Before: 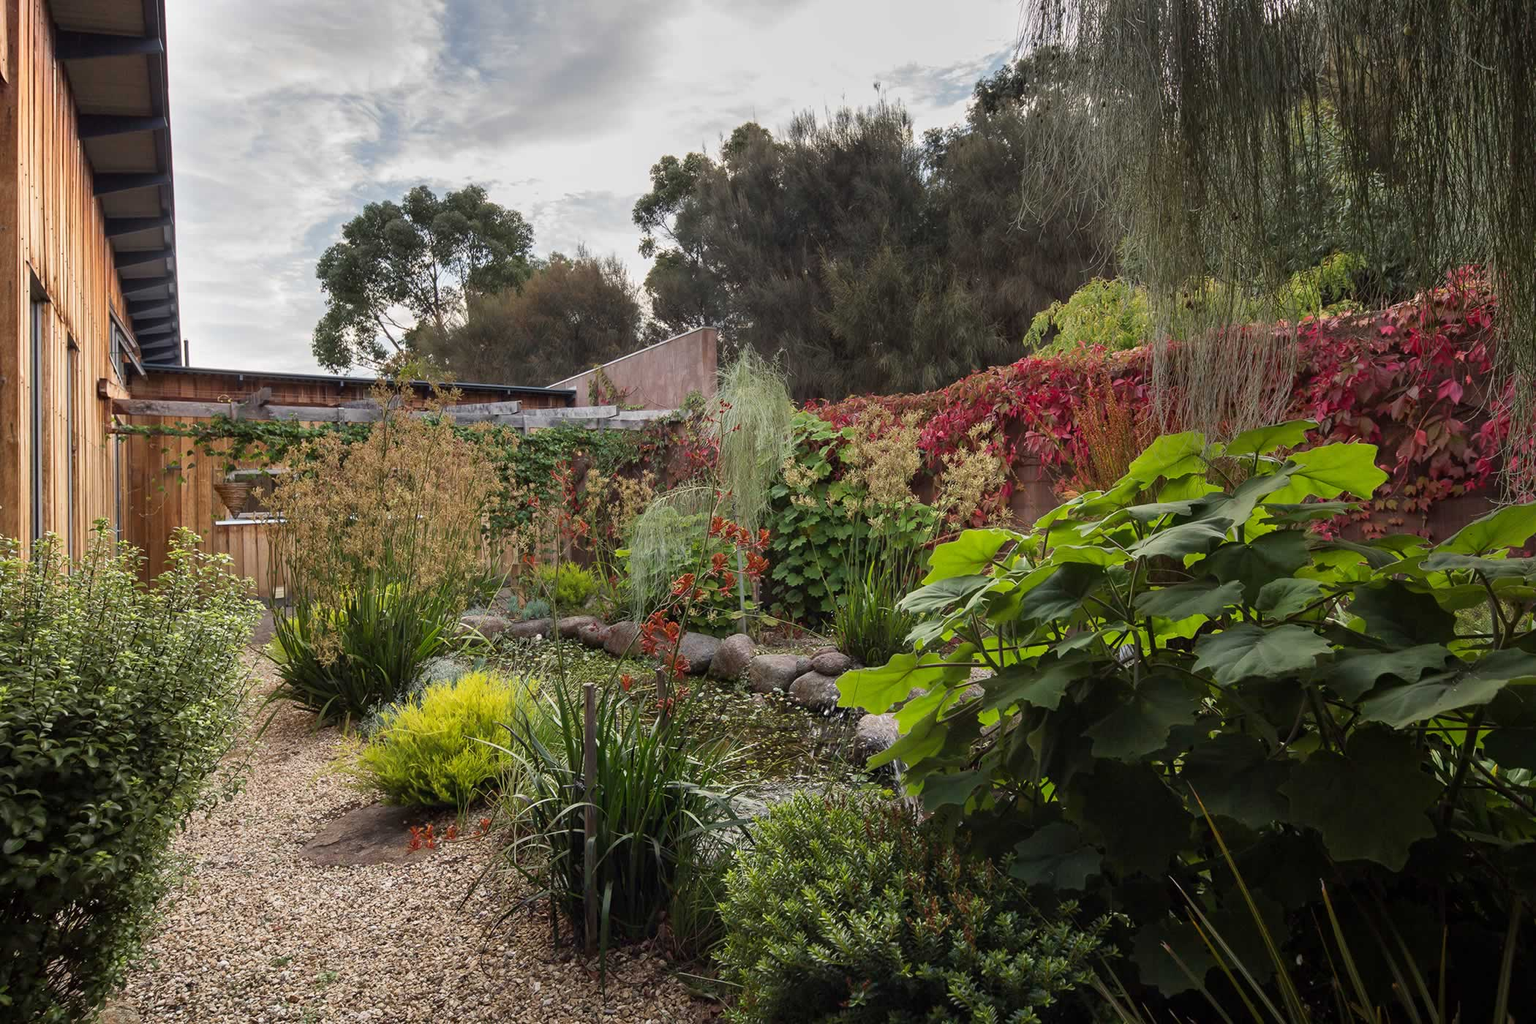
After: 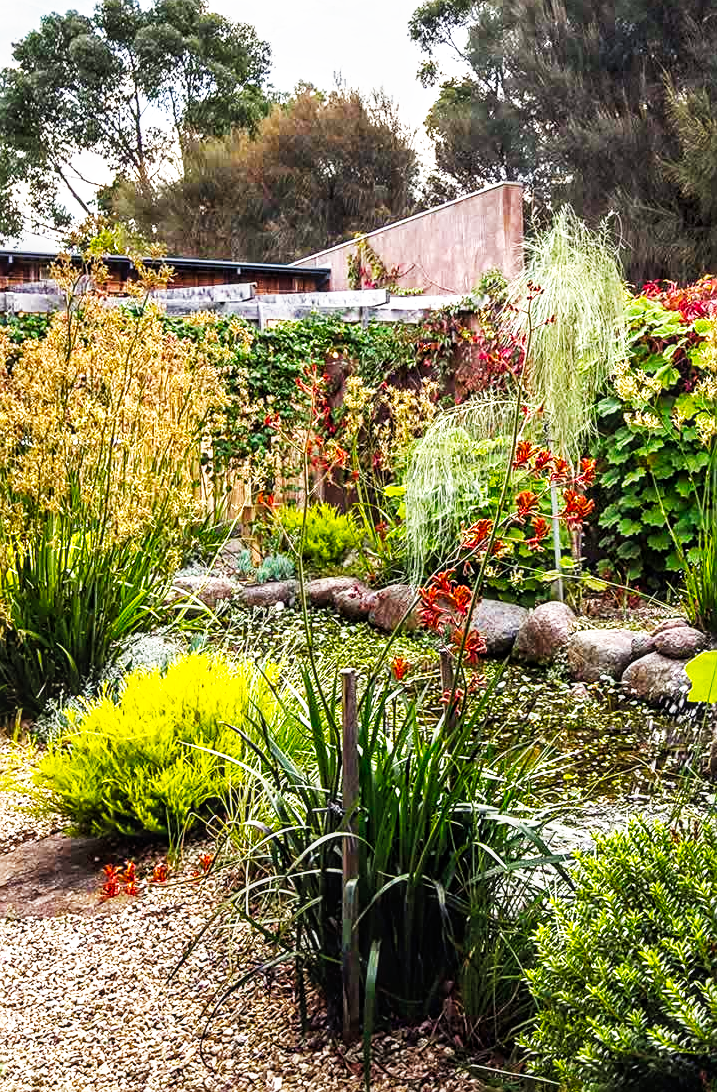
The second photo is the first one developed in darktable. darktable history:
base curve: curves: ch0 [(0, 0) (0.007, 0.004) (0.027, 0.03) (0.046, 0.07) (0.207, 0.54) (0.442, 0.872) (0.673, 0.972) (1, 1)], preserve colors none
contrast brightness saturation: saturation -0.049
crop and rotate: left 21.769%, top 18.999%, right 44.077%, bottom 2.965%
color balance rgb: power › chroma 0.511%, power › hue 258.72°, perceptual saturation grading › global saturation 29.969%, perceptual brilliance grading › global brilliance -5.643%, perceptual brilliance grading › highlights 24.791%, perceptual brilliance grading › mid-tones 6.848%, perceptual brilliance grading › shadows -4.582%, global vibrance 20%
shadows and highlights: shadows 25.97, highlights -25.12
sharpen: amount 0.496
local contrast: detail 130%
